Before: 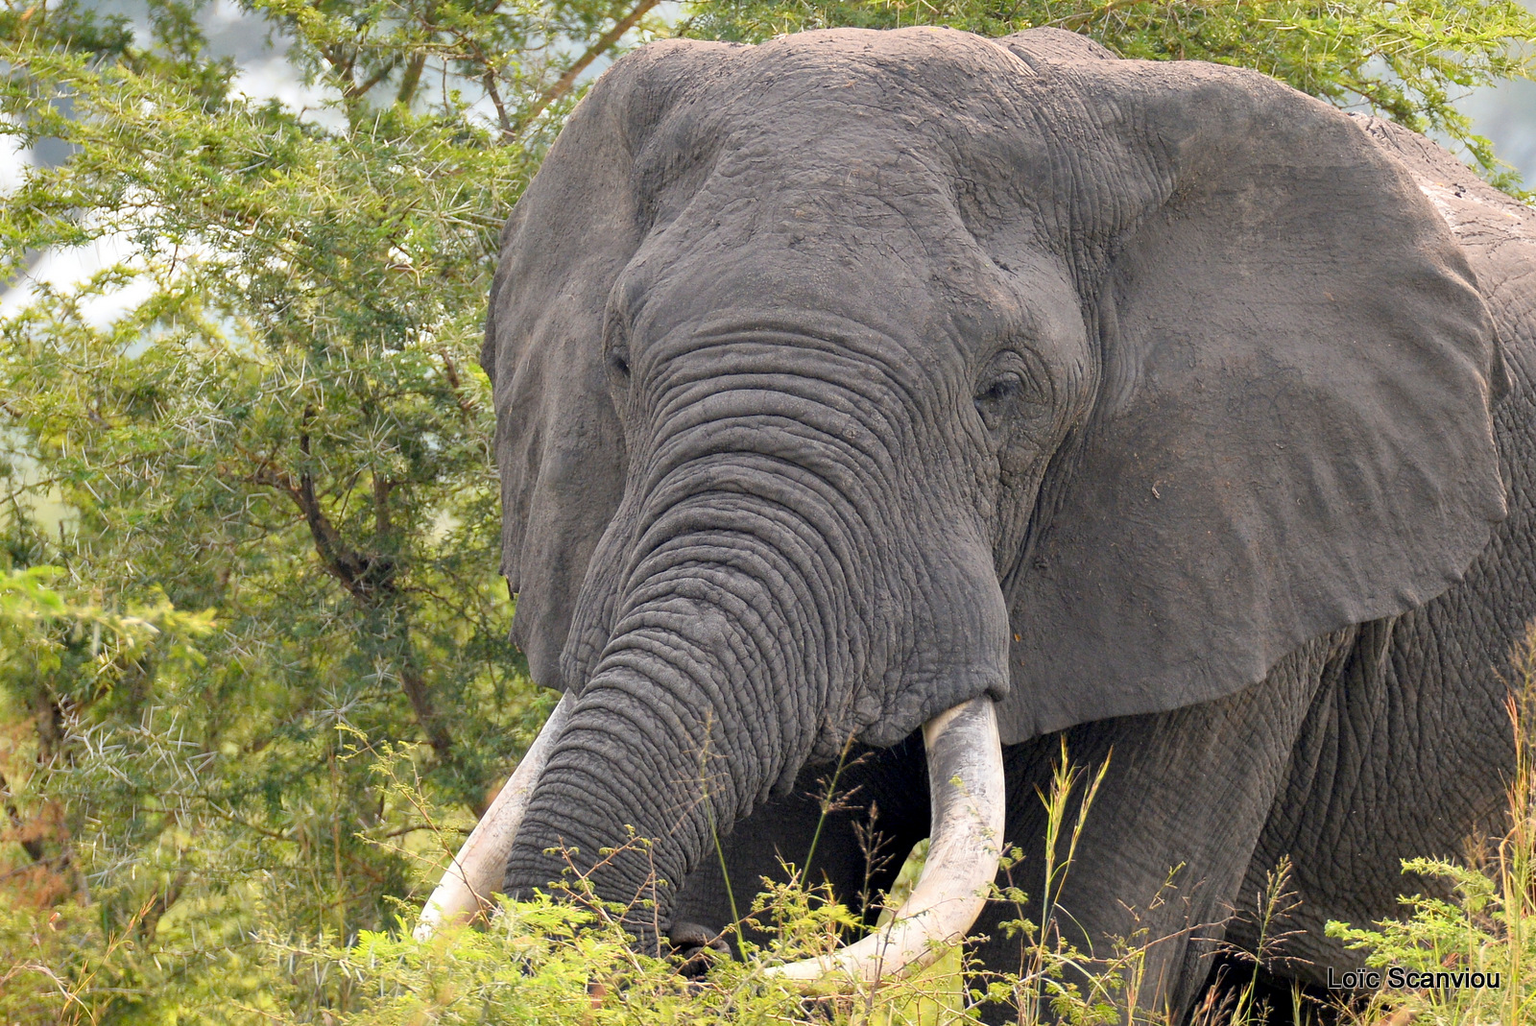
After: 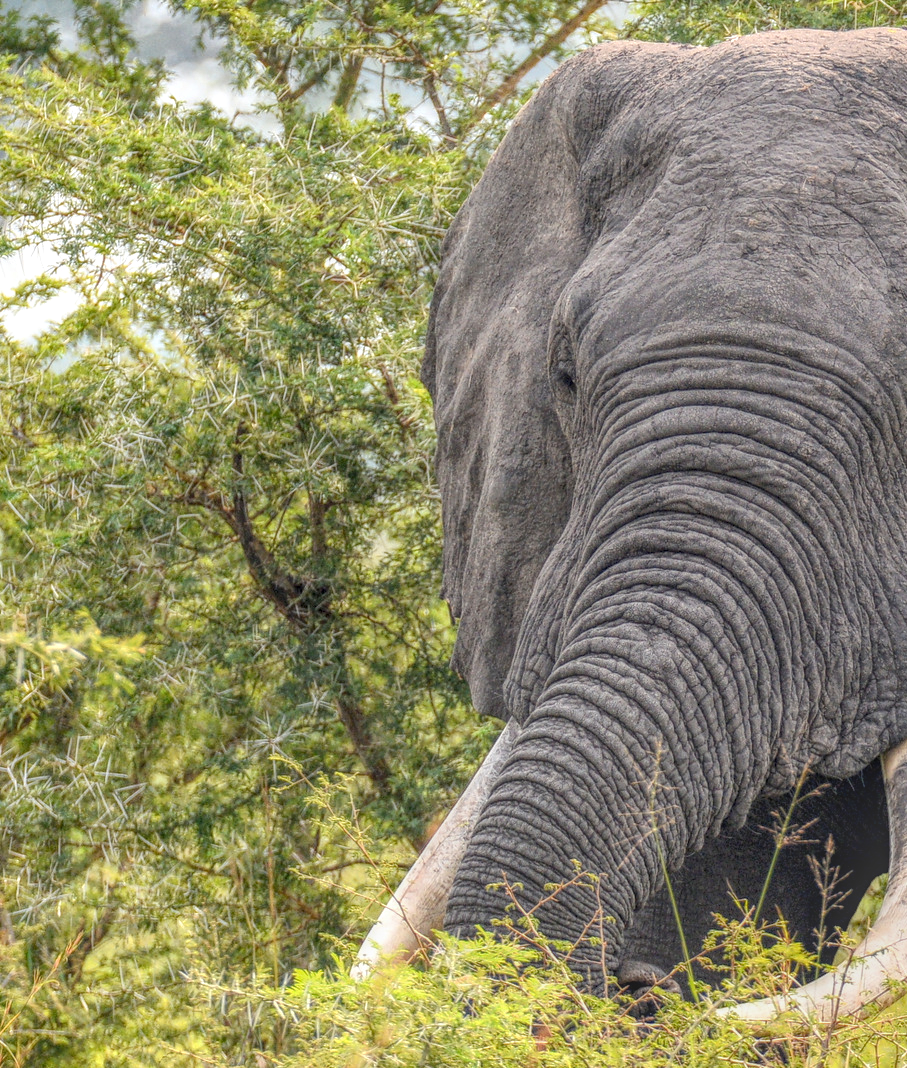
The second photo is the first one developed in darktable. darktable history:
contrast brightness saturation: contrast 0.151, brightness 0.047
crop: left 5.06%, right 38.191%
local contrast: highlights 20%, shadows 31%, detail 201%, midtone range 0.2
